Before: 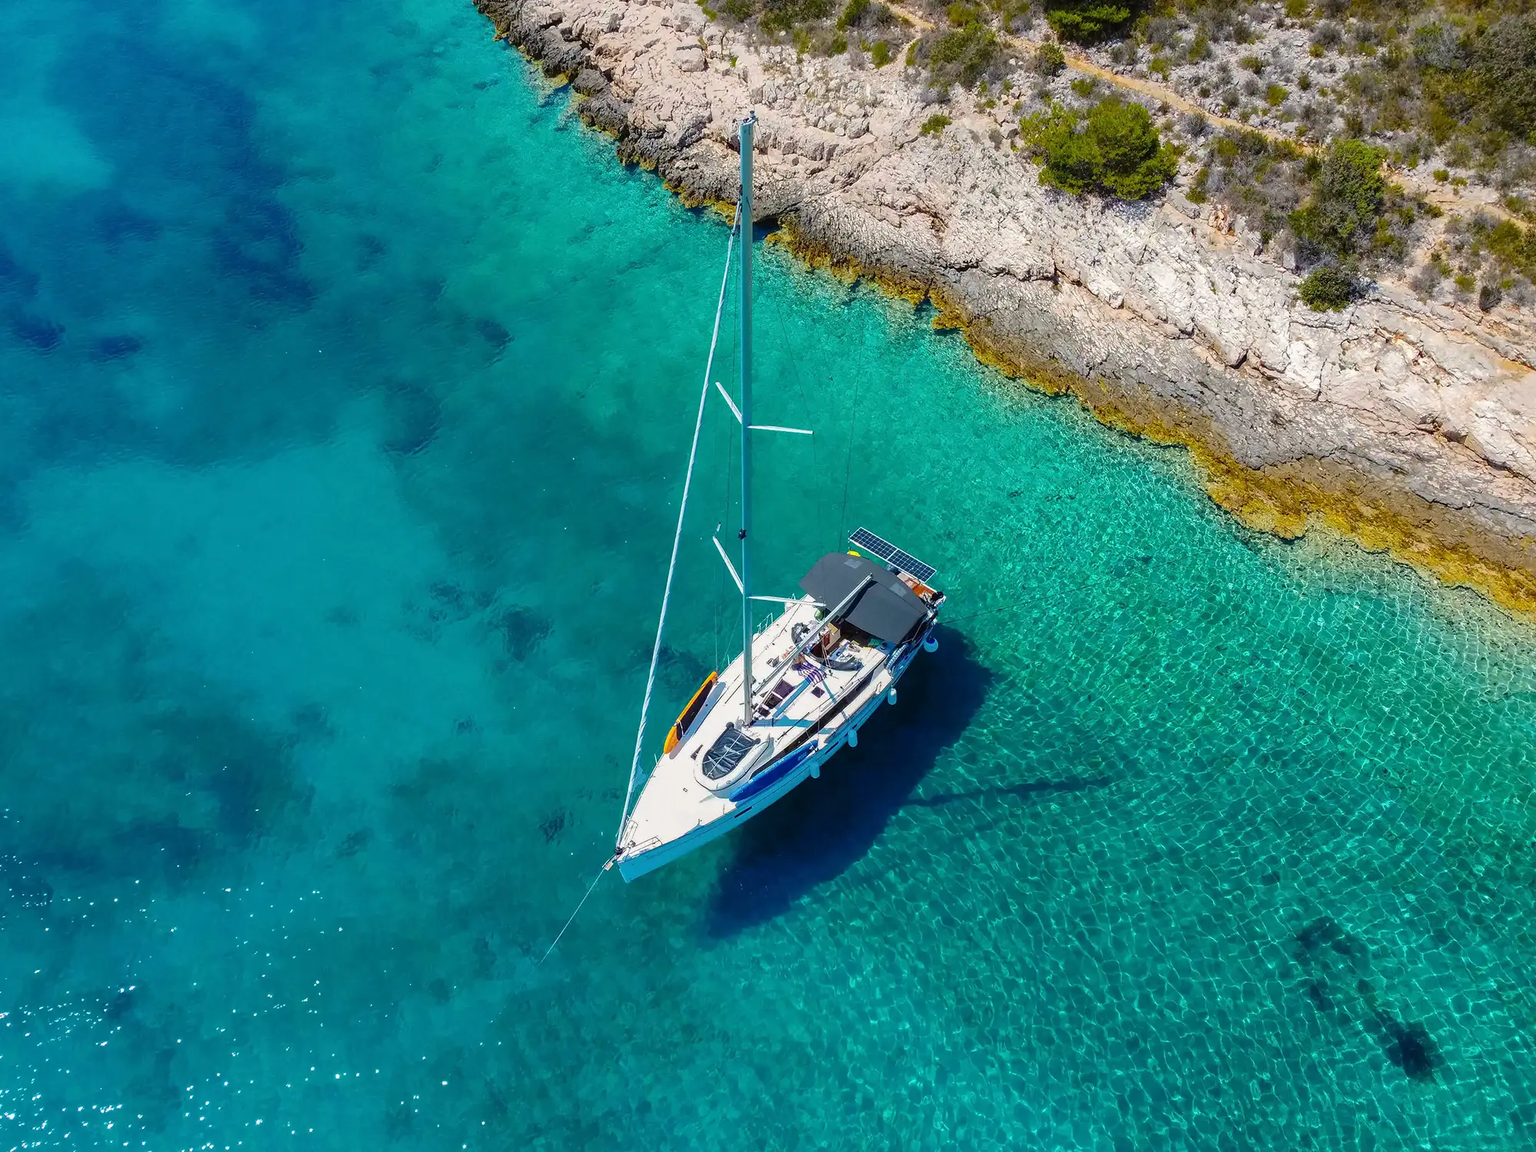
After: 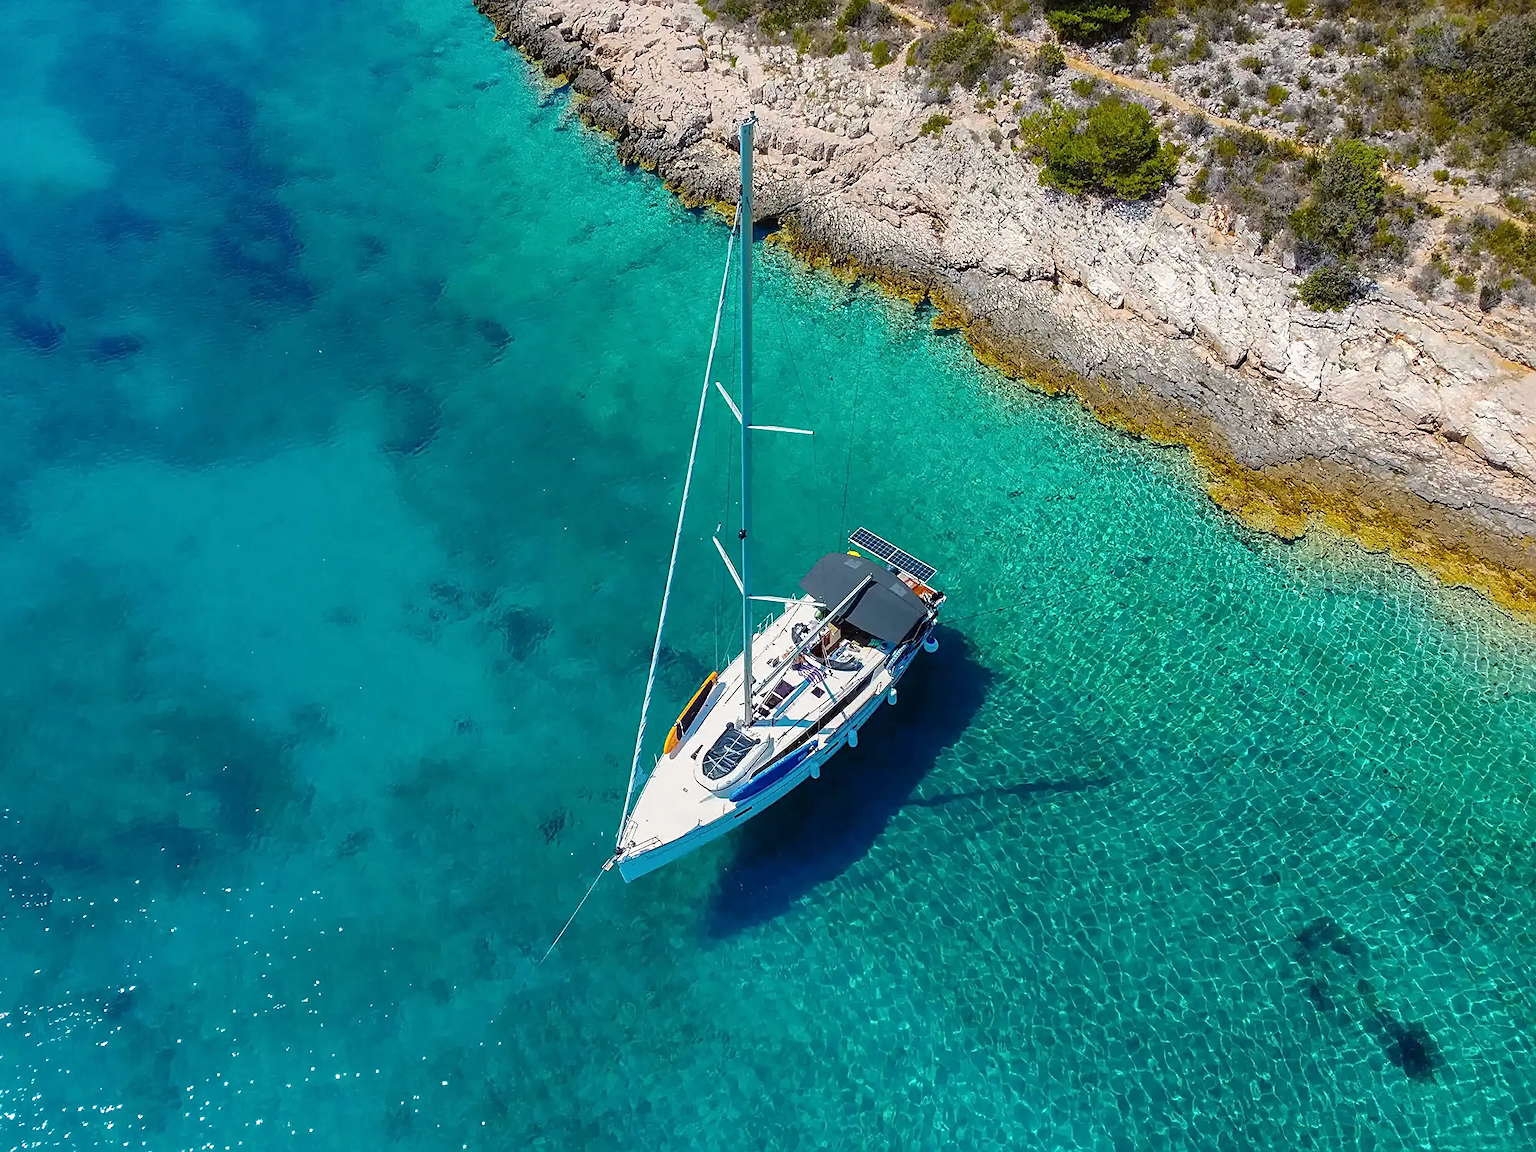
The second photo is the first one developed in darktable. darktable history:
sharpen: on, module defaults
color balance rgb: on, module defaults
color balance: on, module defaults
